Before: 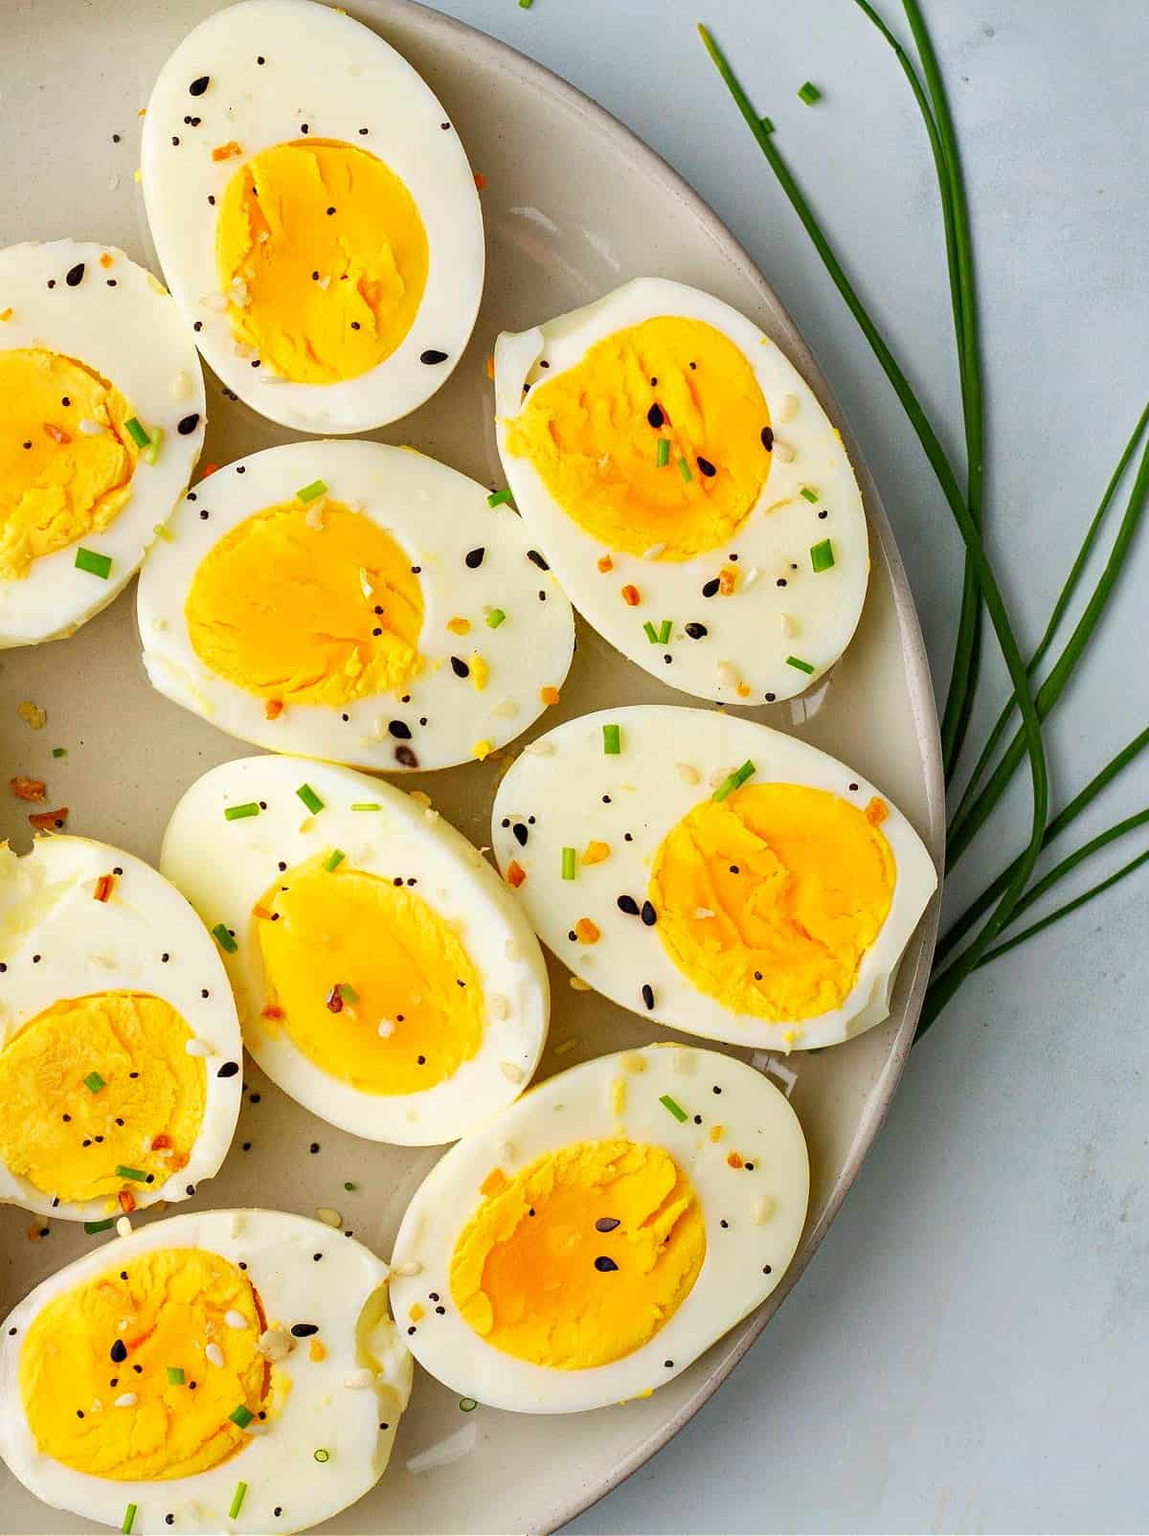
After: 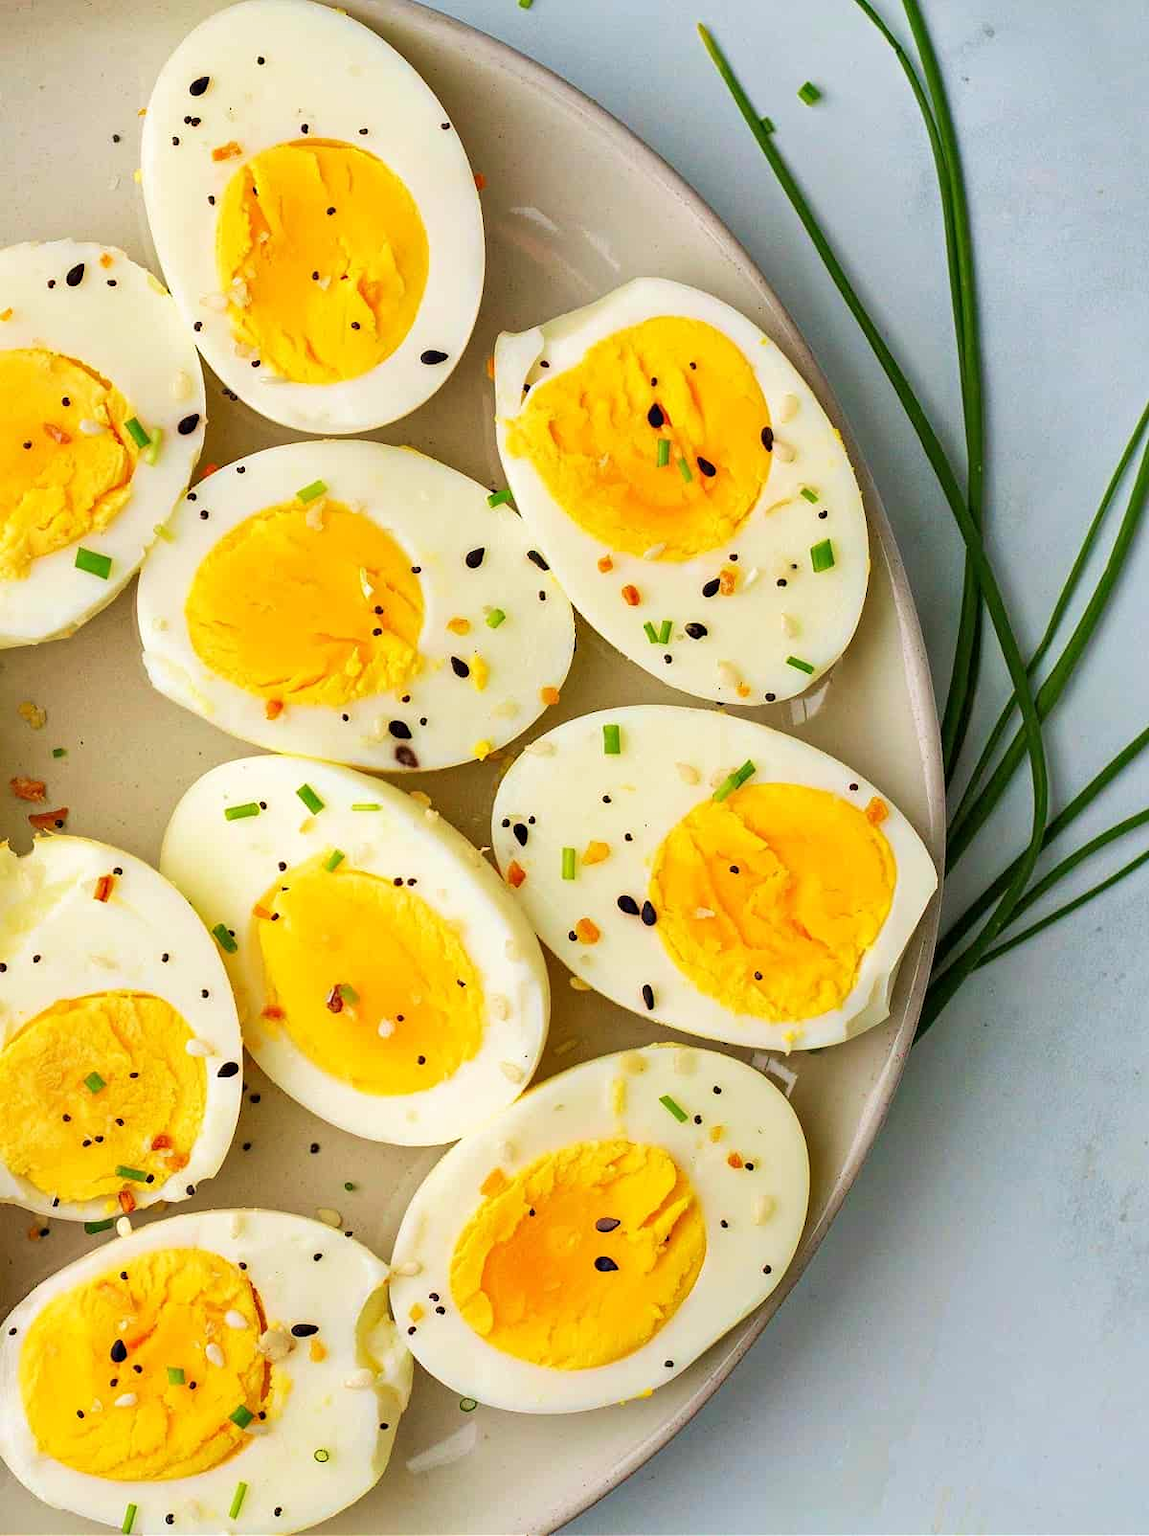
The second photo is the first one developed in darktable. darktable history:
exposure: exposure 0.02 EV, compensate highlight preservation false
velvia: on, module defaults
